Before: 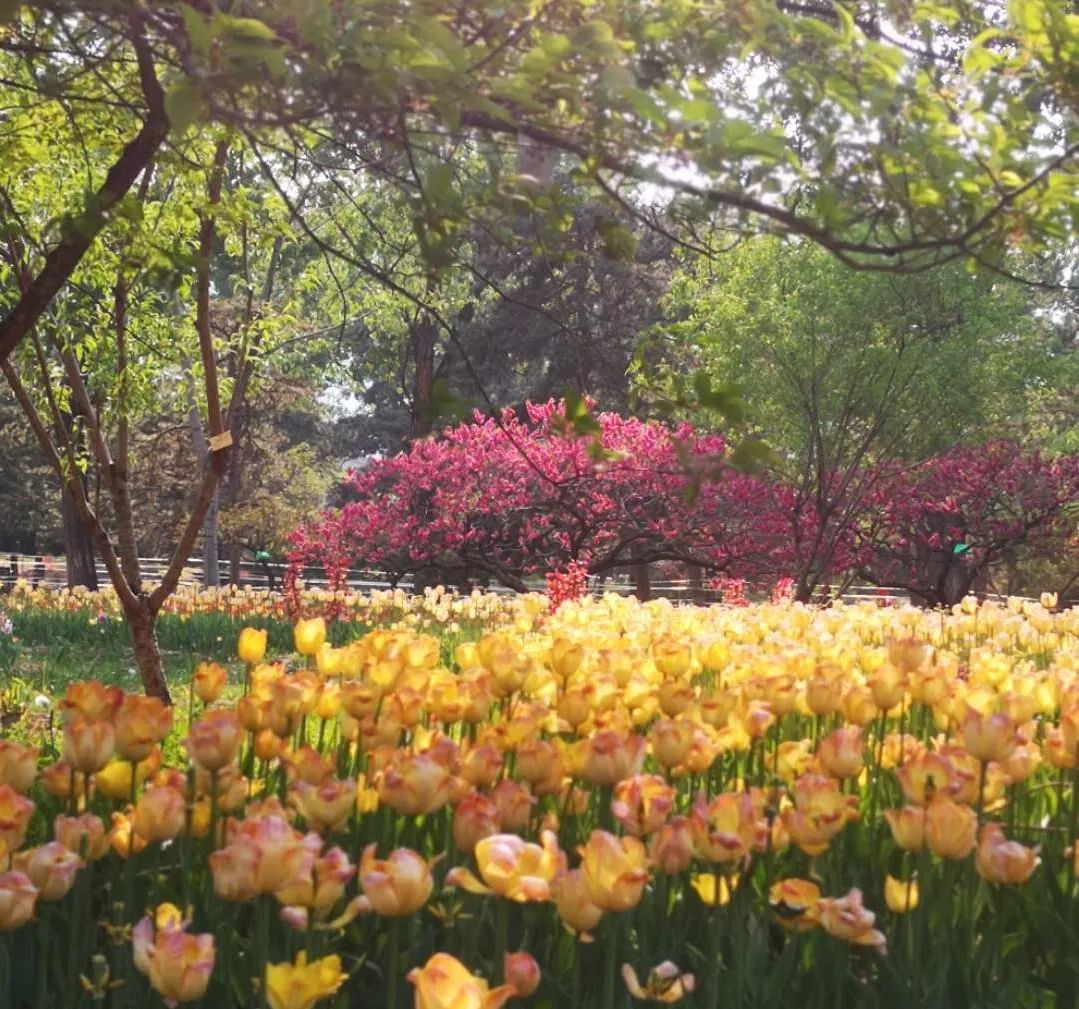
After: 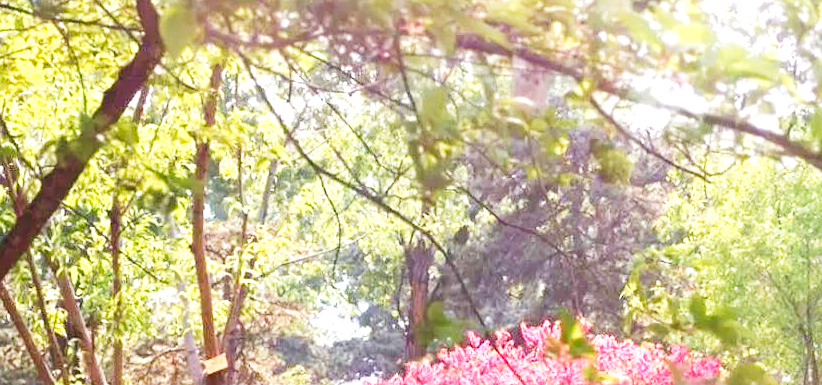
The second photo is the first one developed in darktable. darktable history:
crop: left 0.54%, top 7.641%, right 23.207%, bottom 54.142%
velvia: on, module defaults
tone curve: curves: ch0 [(0.003, 0.023) (0.071, 0.052) (0.236, 0.197) (0.466, 0.557) (0.631, 0.764) (0.806, 0.906) (1, 1)]; ch1 [(0, 0) (0.262, 0.227) (0.417, 0.386) (0.469, 0.467) (0.502, 0.51) (0.528, 0.521) (0.573, 0.555) (0.605, 0.621) (0.644, 0.671) (0.686, 0.728) (0.994, 0.987)]; ch2 [(0, 0) (0.262, 0.188) (0.385, 0.353) (0.427, 0.424) (0.495, 0.502) (0.531, 0.555) (0.583, 0.632) (0.644, 0.748) (1, 1)], preserve colors none
exposure: black level correction 0, exposure 1.199 EV, compensate exposure bias true, compensate highlight preservation false
tone equalizer: edges refinement/feathering 500, mask exposure compensation -1.57 EV, preserve details no
